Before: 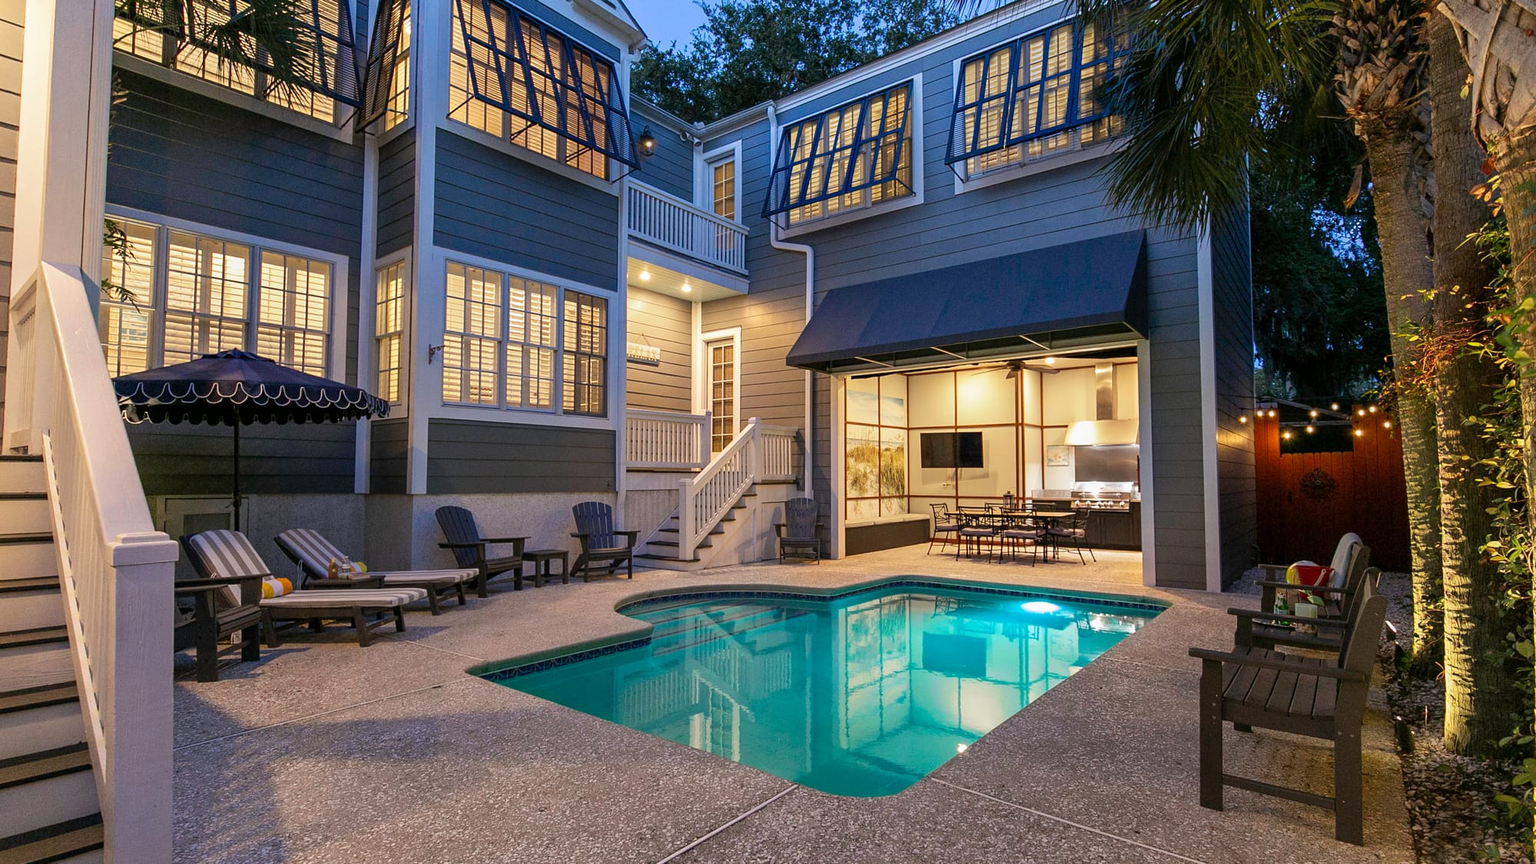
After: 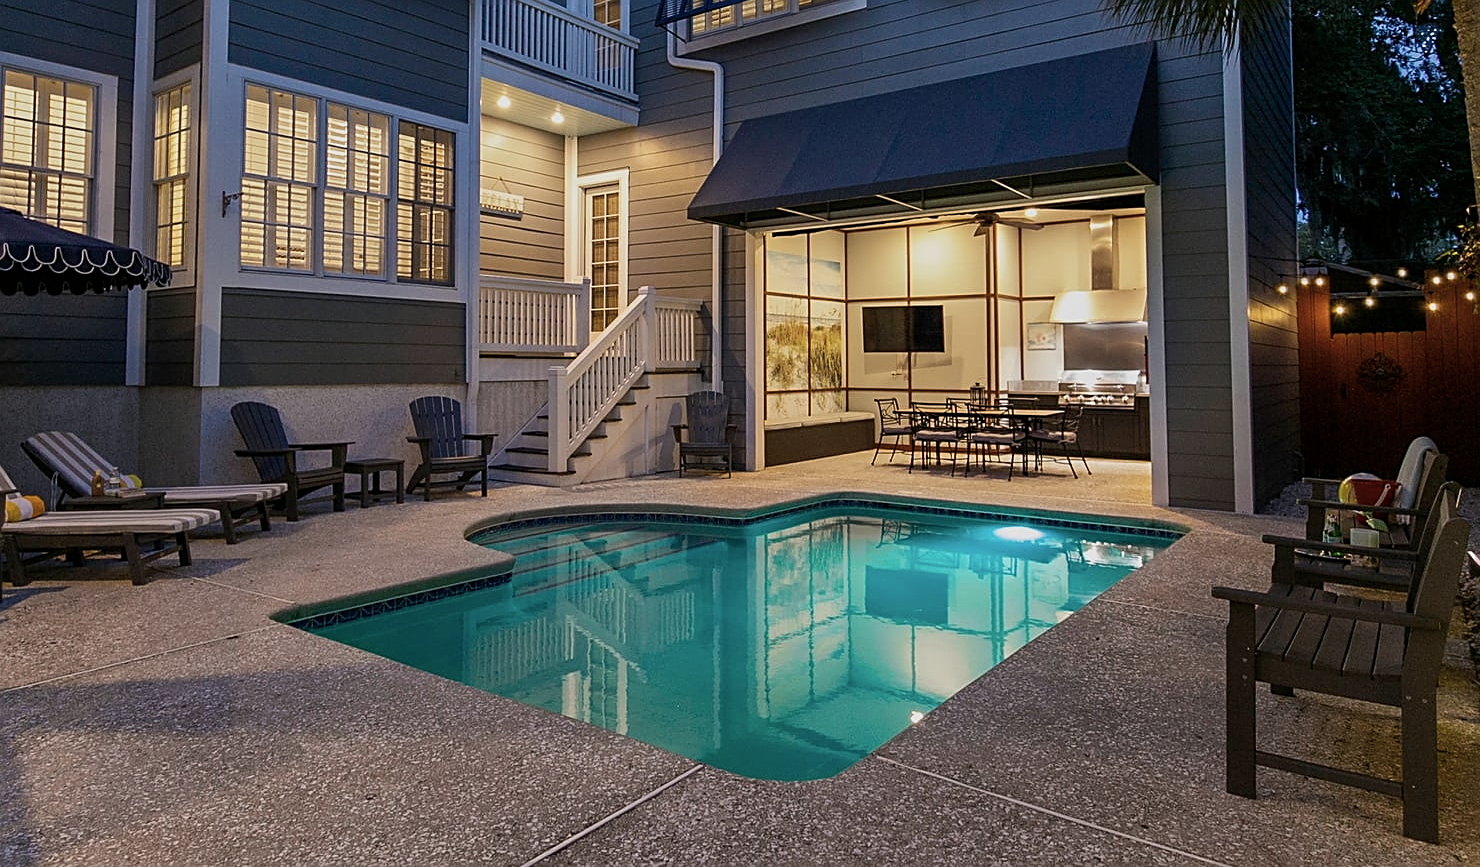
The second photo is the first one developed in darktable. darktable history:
exposure: exposure -0.427 EV, compensate exposure bias true, compensate highlight preservation false
crop: left 16.825%, top 22.846%, right 9.126%
color balance rgb: shadows lift › chroma 0.78%, shadows lift › hue 110.71°, perceptual saturation grading › global saturation 16.7%, global vibrance 20%
sharpen: on, module defaults
contrast brightness saturation: contrast 0.1, saturation -0.305
